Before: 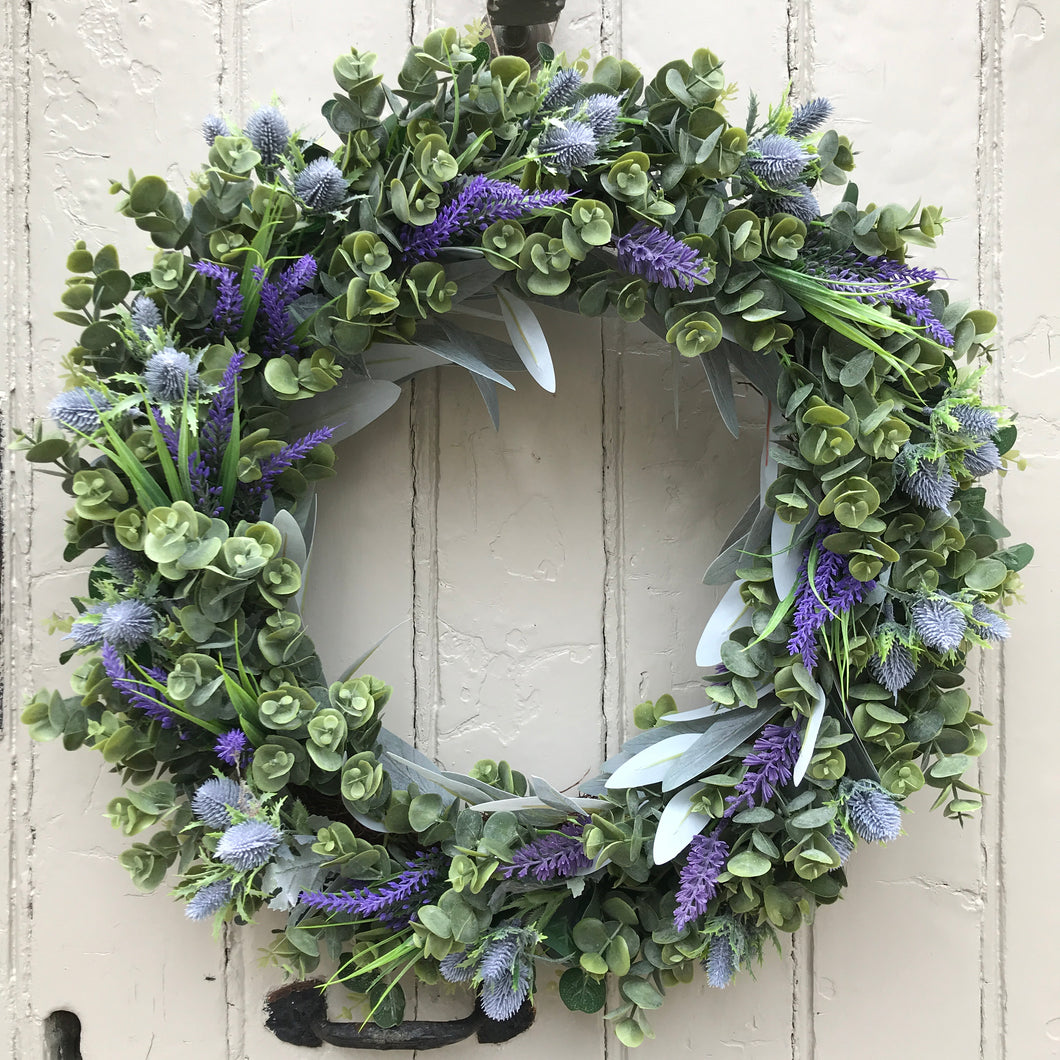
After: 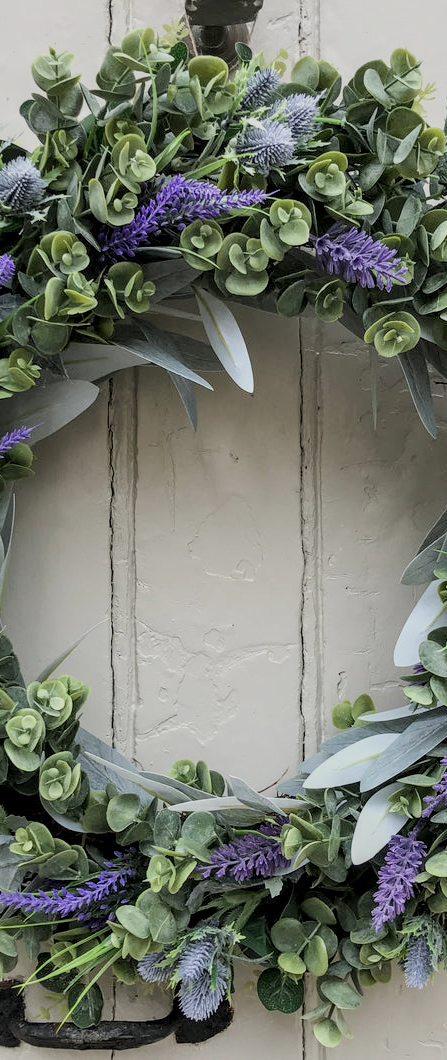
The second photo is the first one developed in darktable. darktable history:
filmic rgb: black relative exposure -7.65 EV, white relative exposure 4.56 EV, hardness 3.61
color balance: mode lift, gamma, gain (sRGB)
crop: left 28.583%, right 29.231%
local contrast: detail 130%
